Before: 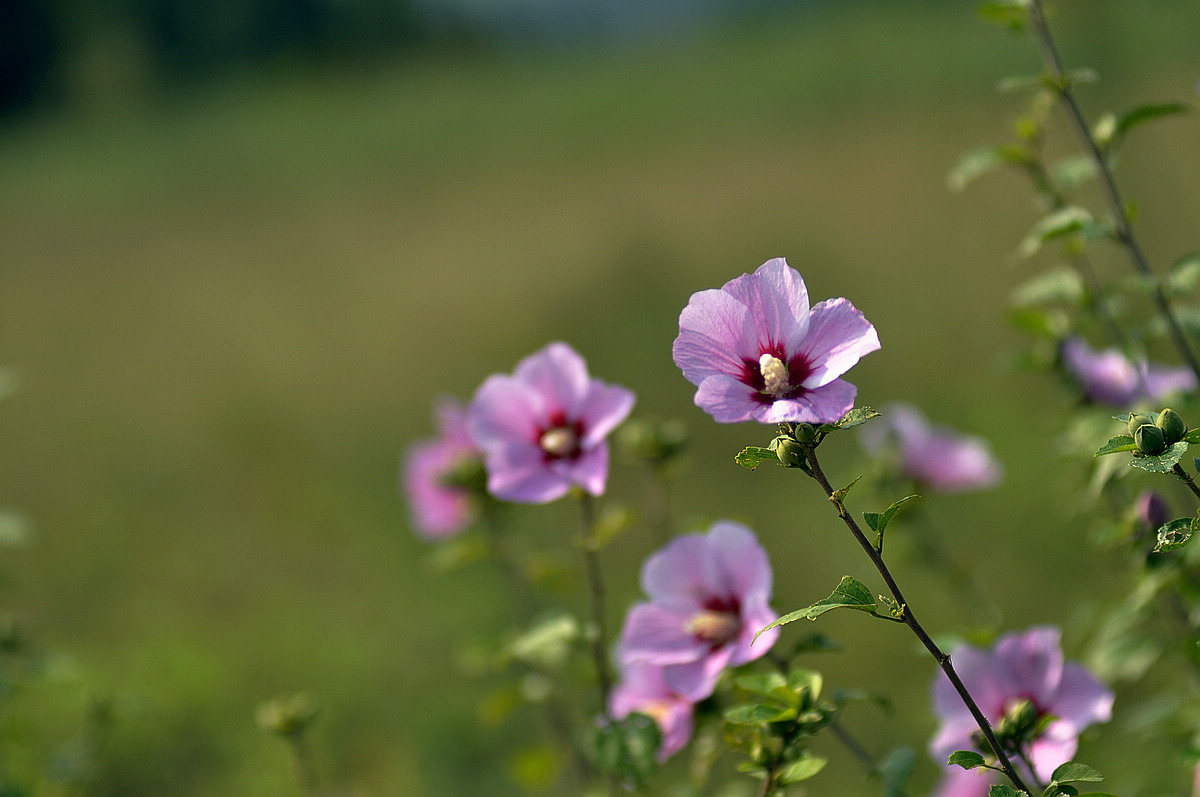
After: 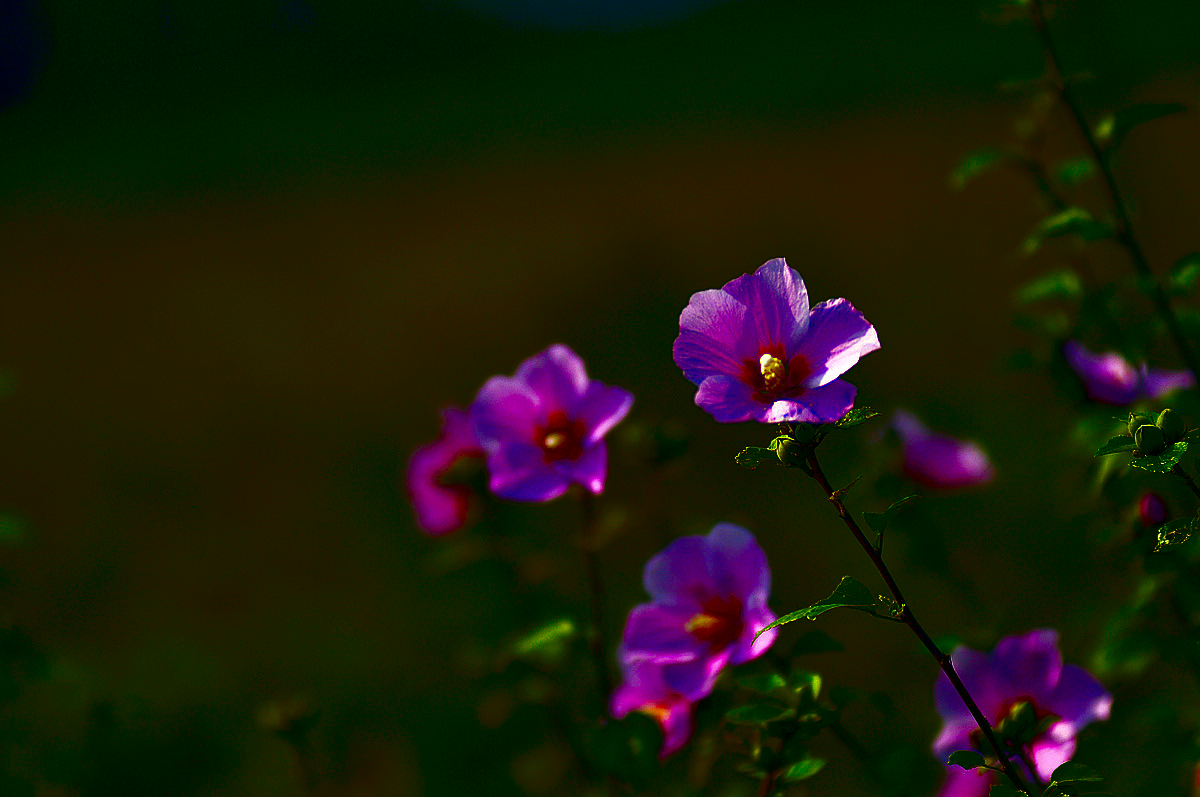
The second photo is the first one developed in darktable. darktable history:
shadows and highlights: shadows -12.5, white point adjustment 4, highlights 28.33
color balance rgb: perceptual saturation grading › global saturation 20%, global vibrance 20%
contrast brightness saturation: brightness -1, saturation 1
